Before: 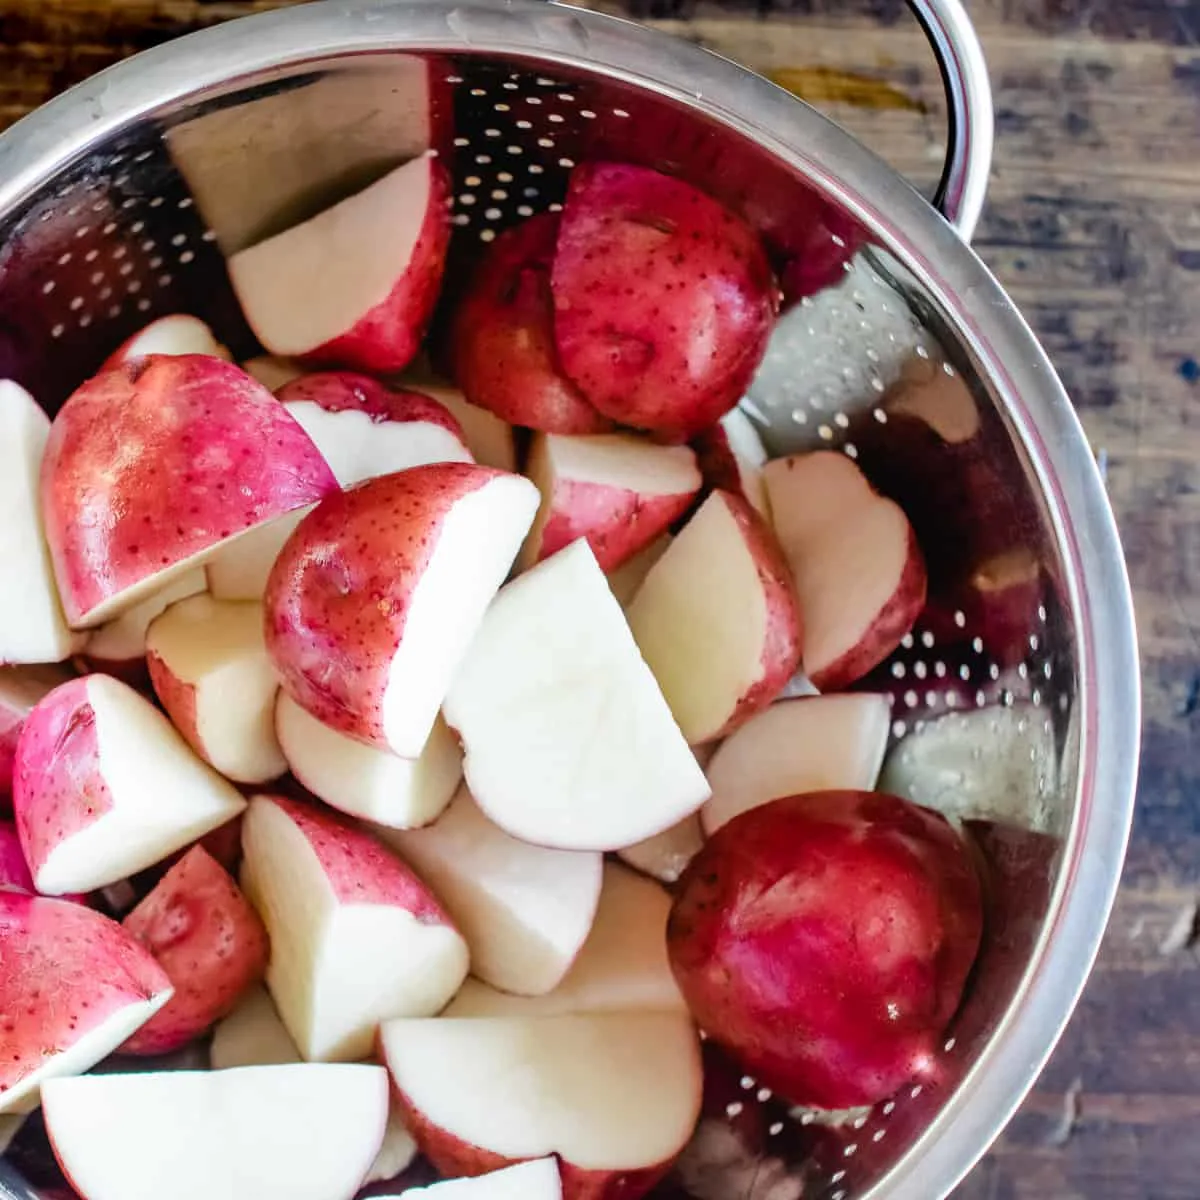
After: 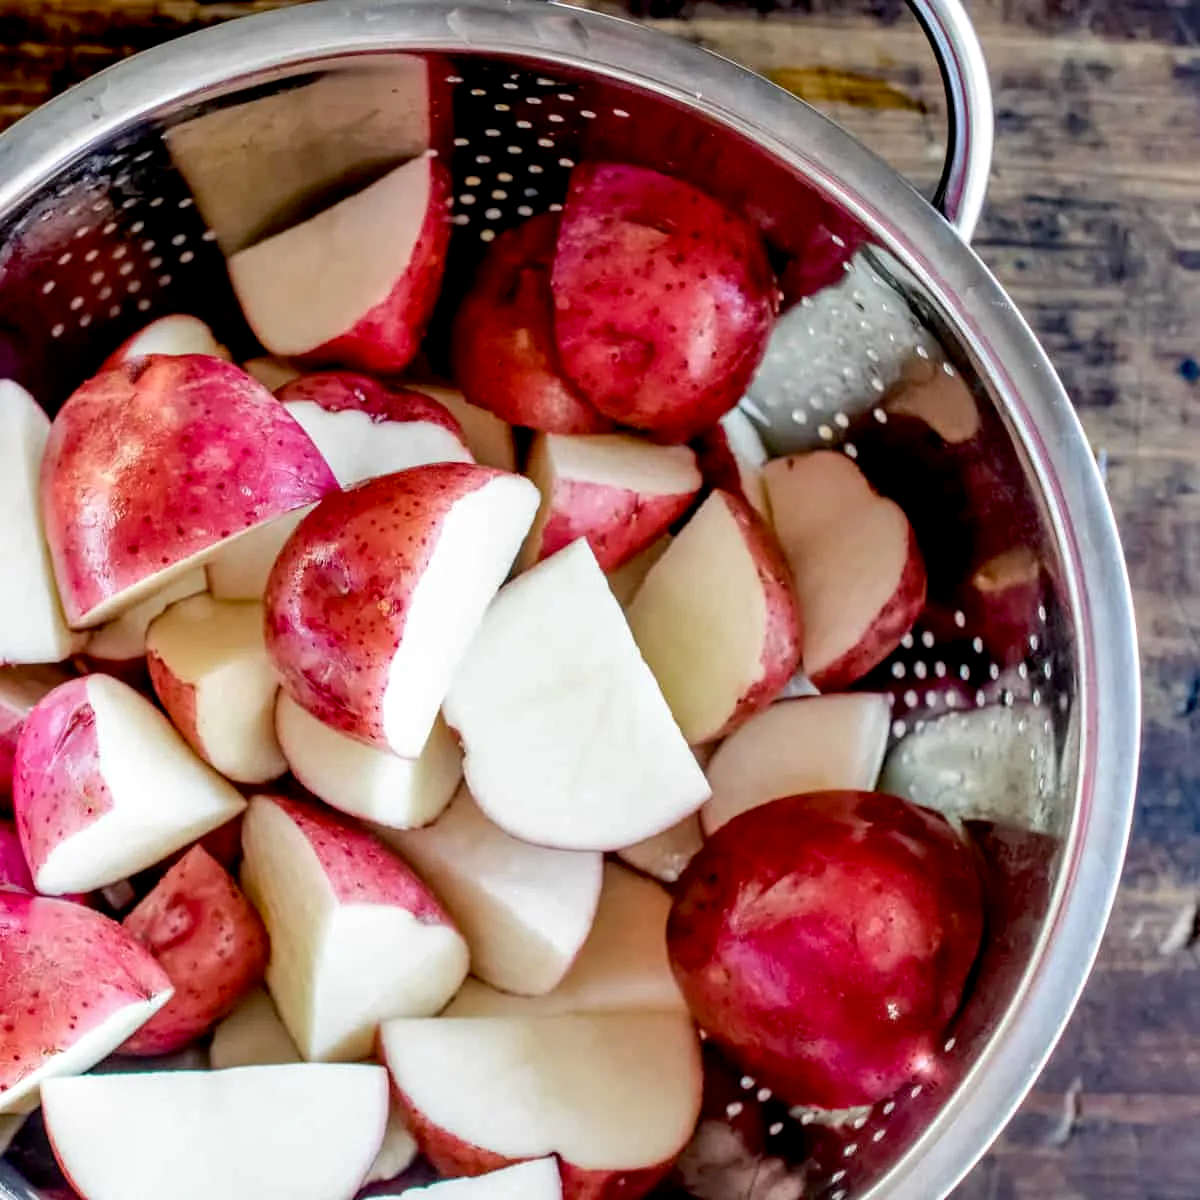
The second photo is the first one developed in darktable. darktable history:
local contrast: on, module defaults
exposure: black level correction 0.011, compensate highlight preservation false
